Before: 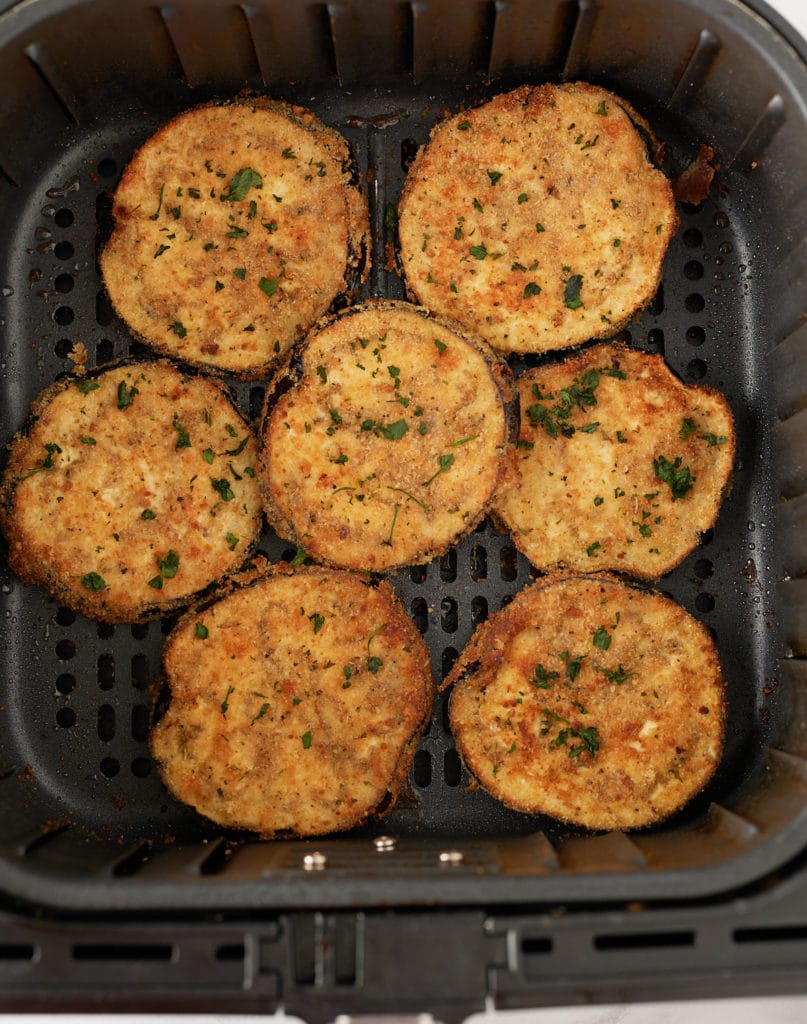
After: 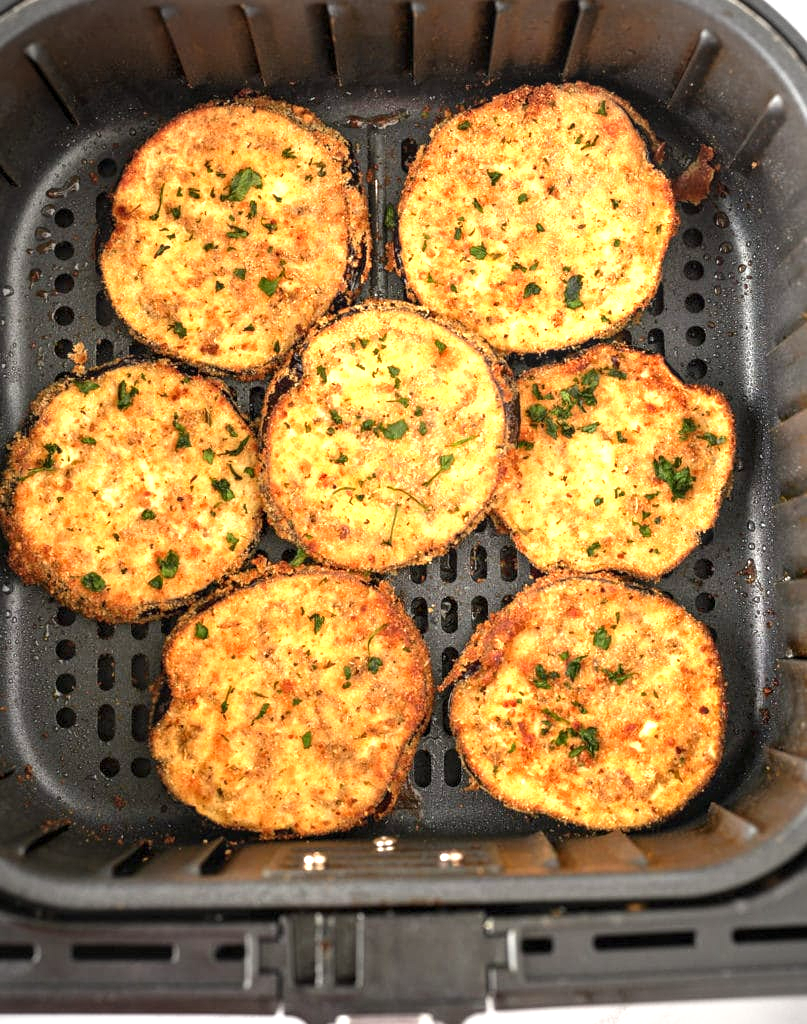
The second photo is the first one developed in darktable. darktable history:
exposure: black level correction 0, exposure 1.441 EV, compensate exposure bias true, compensate highlight preservation false
vignetting: brightness -0.518, saturation -0.513, unbound false
local contrast: on, module defaults
